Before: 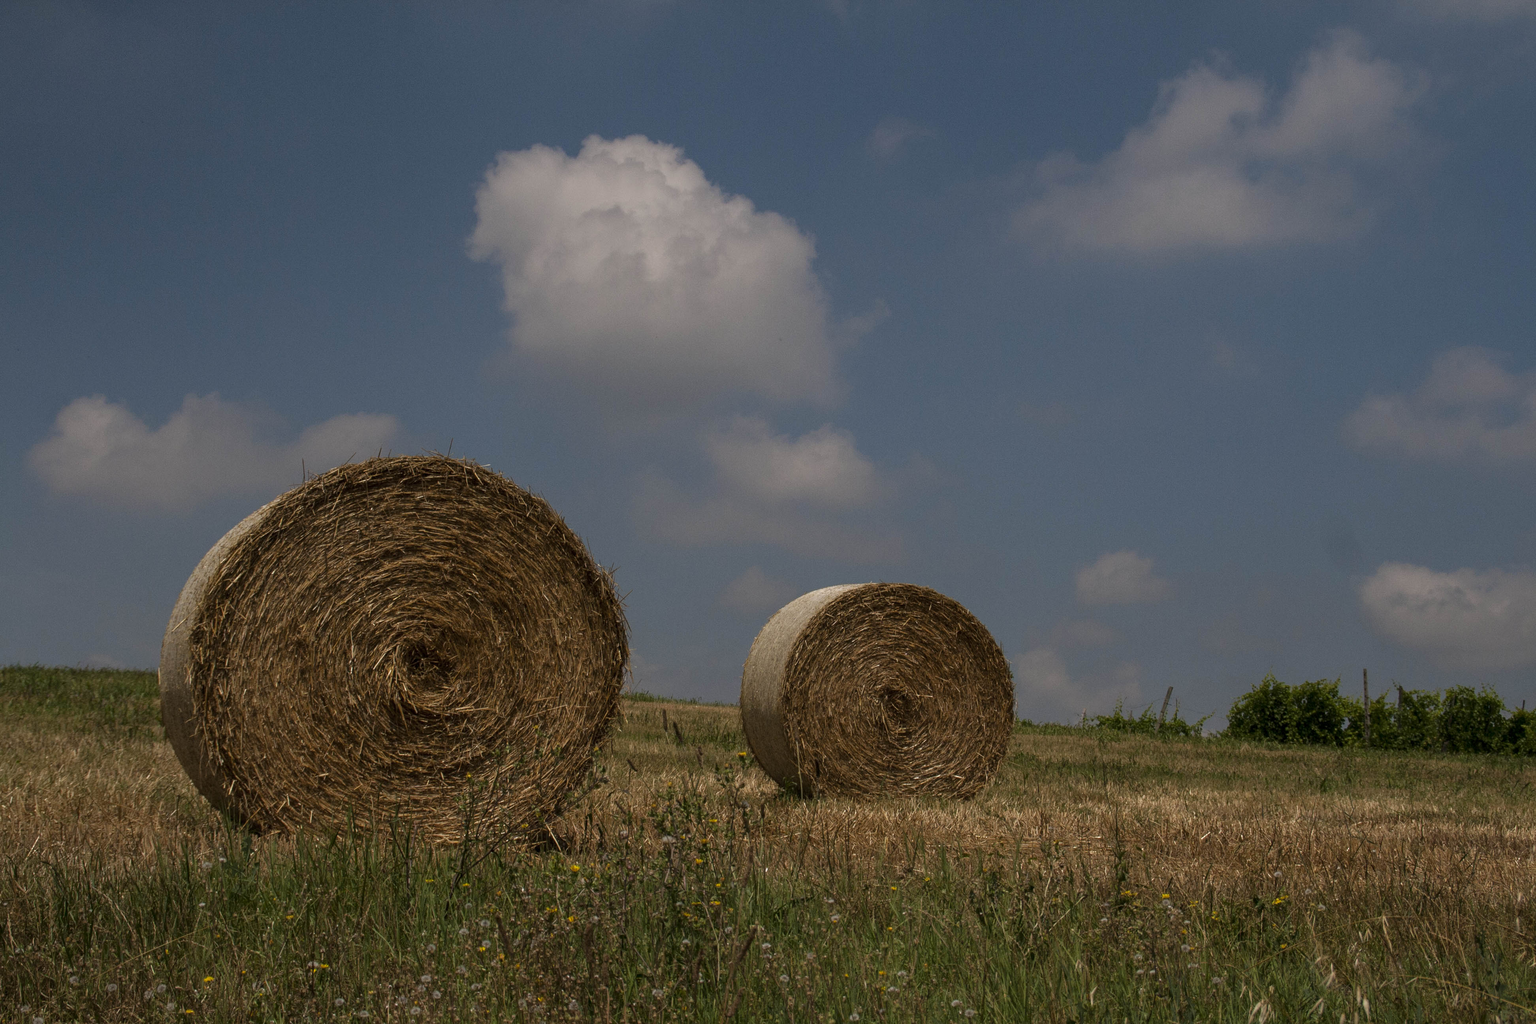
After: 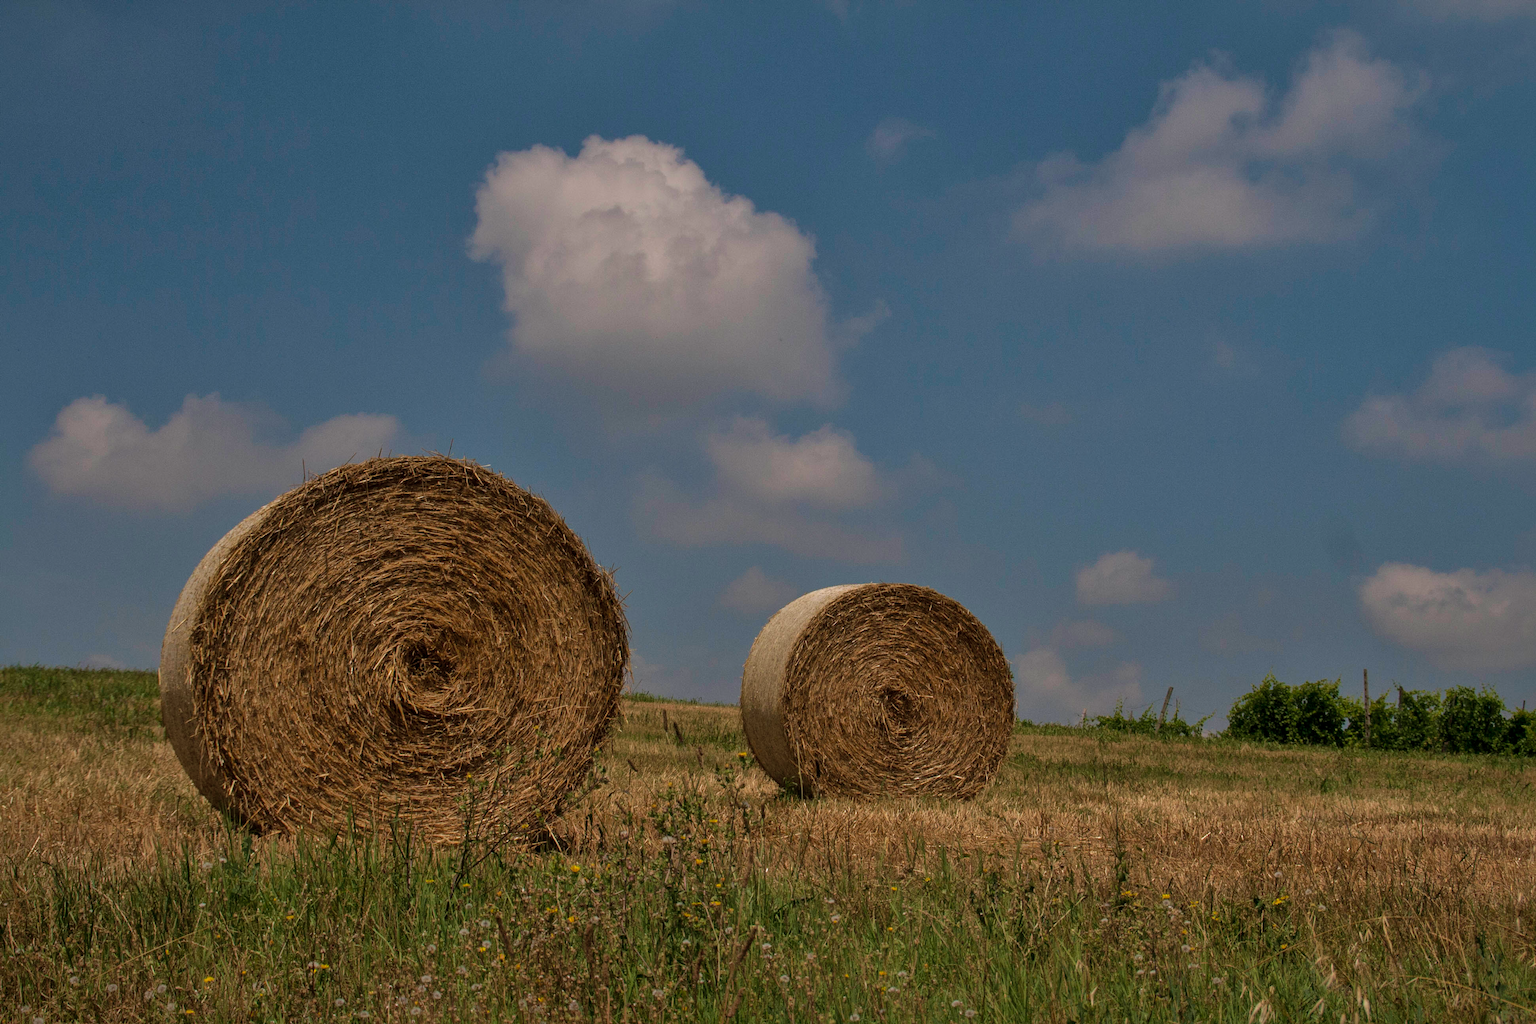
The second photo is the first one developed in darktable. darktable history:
shadows and highlights: on, module defaults
velvia: strength 26.41%
